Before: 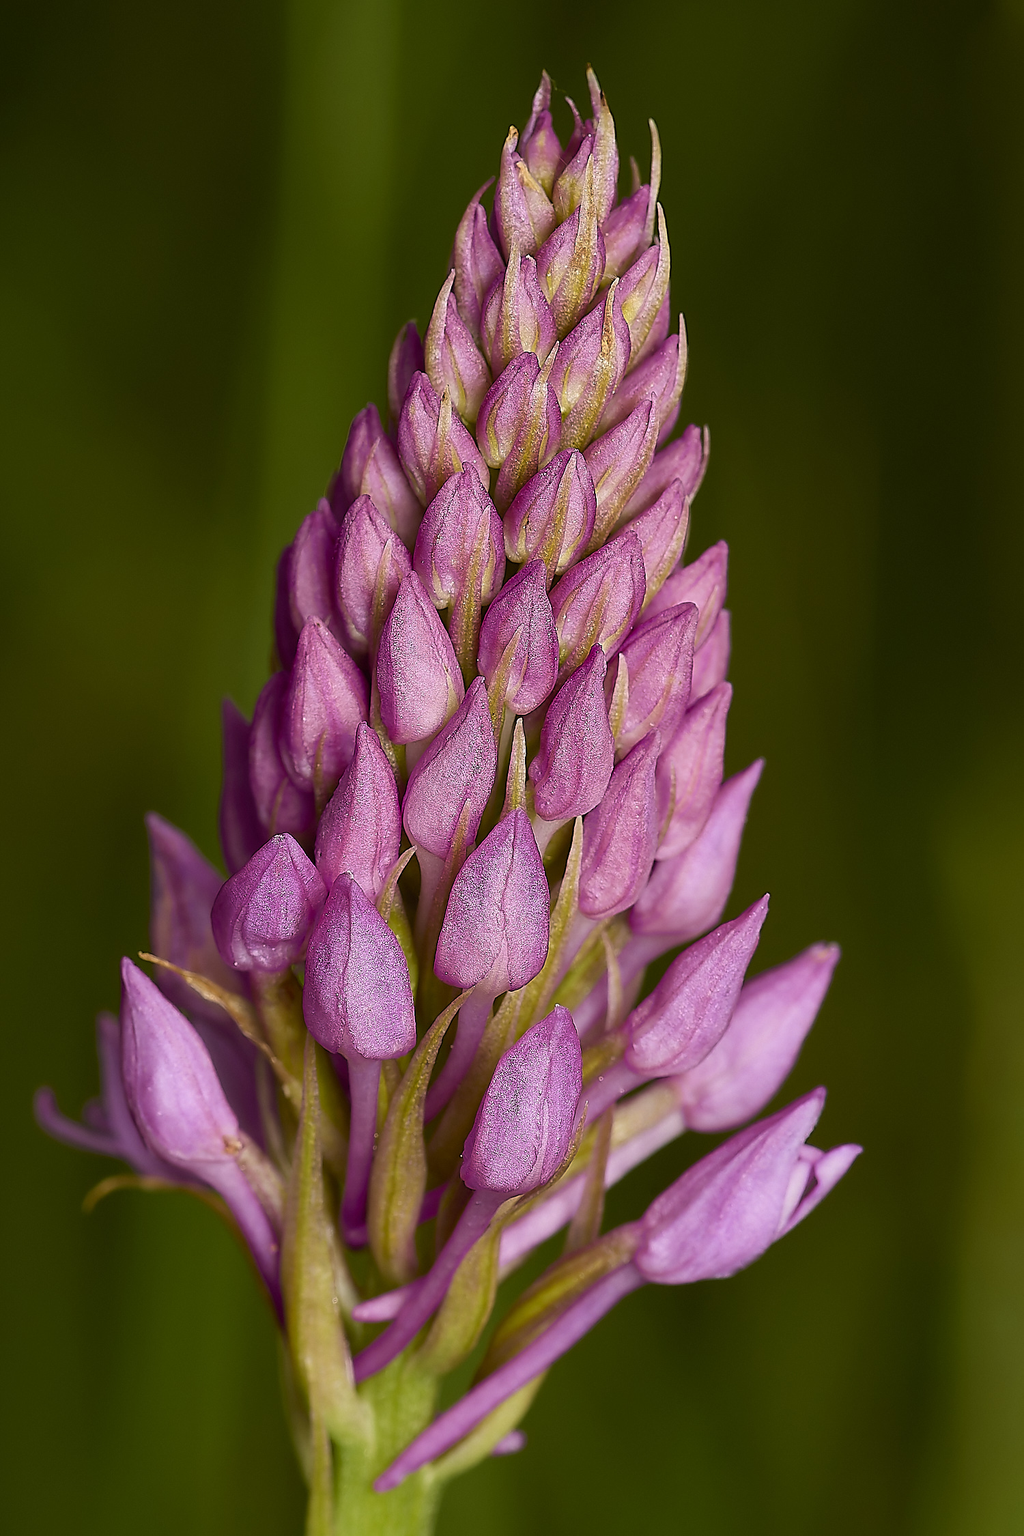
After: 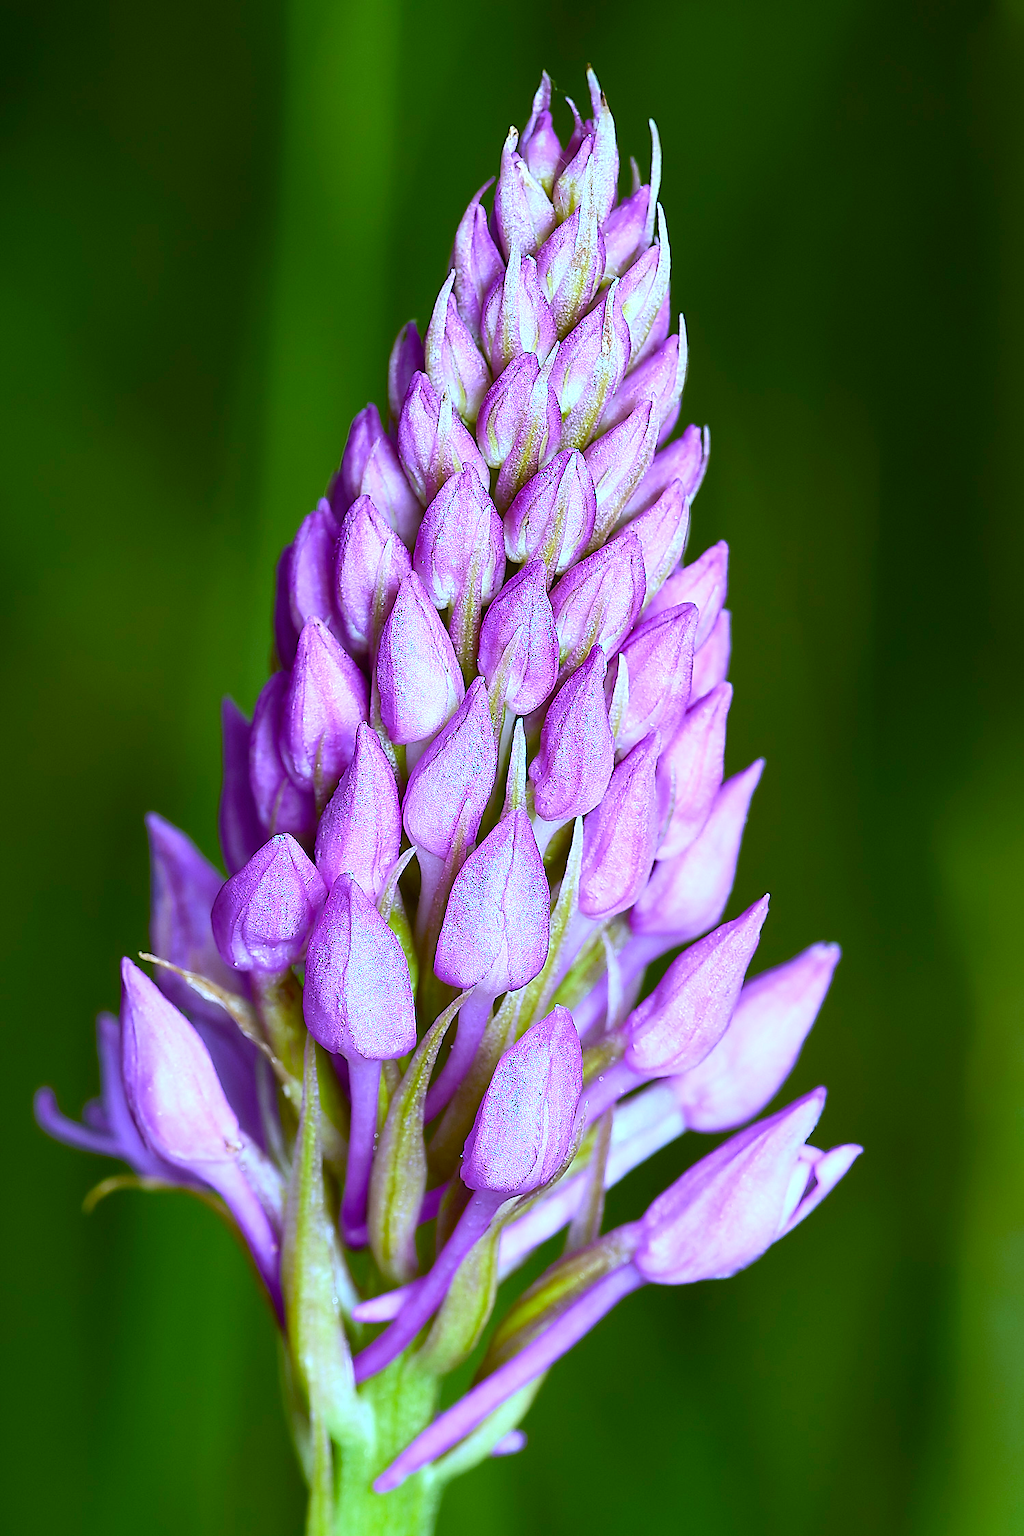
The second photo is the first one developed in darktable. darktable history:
contrast brightness saturation: contrast 0.15, brightness 0.05
exposure: black level correction 0, exposure 1 EV, compensate exposure bias true, compensate highlight preservation false
white balance: red 0.766, blue 1.537
